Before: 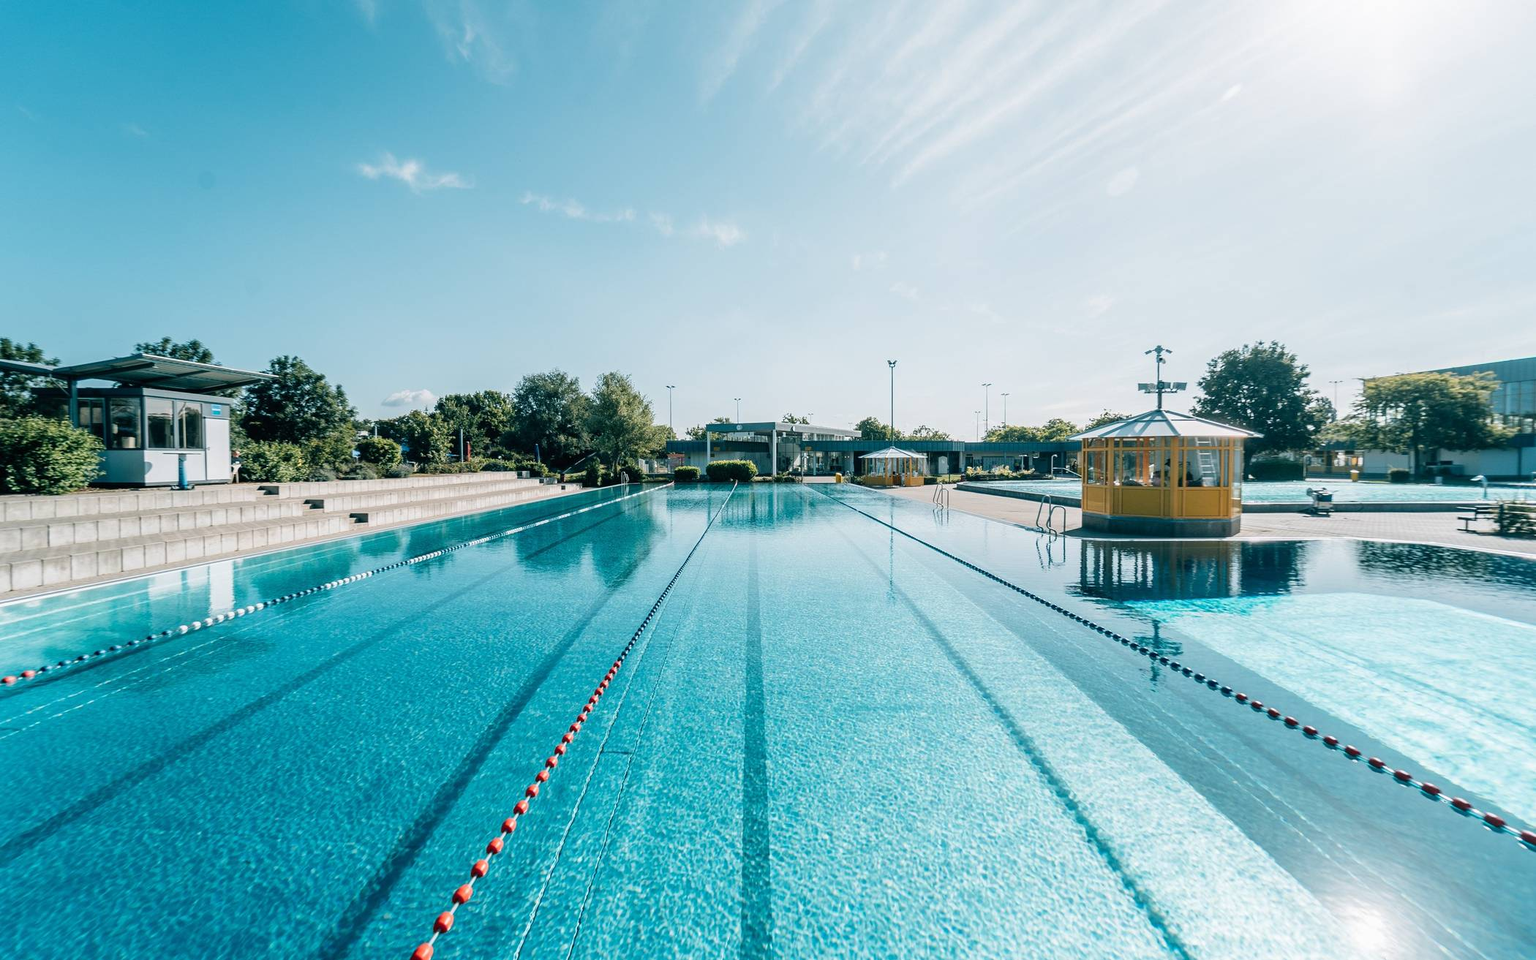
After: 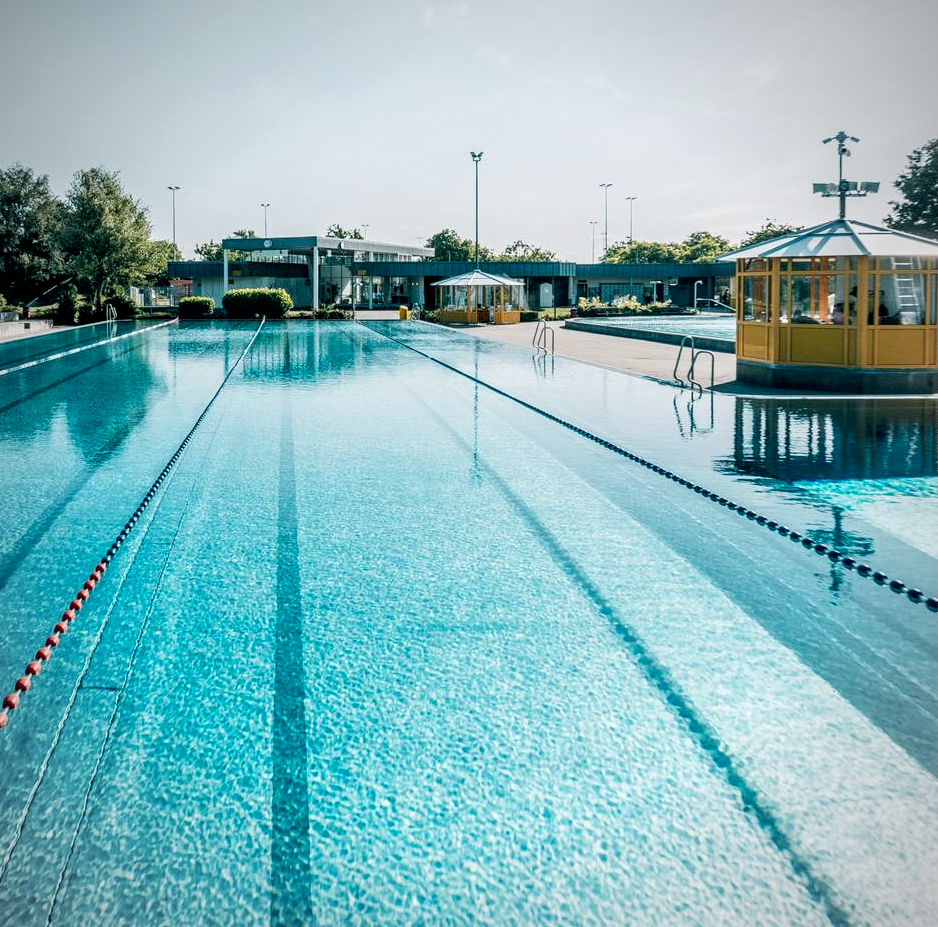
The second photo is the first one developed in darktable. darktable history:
vignetting: fall-off radius 60.62%
tone curve: curves: ch0 [(0, 0) (0.118, 0.034) (0.182, 0.124) (0.265, 0.214) (0.504, 0.508) (0.783, 0.825) (1, 1)], preserve colors none
local contrast: on, module defaults
crop: left 35.381%, top 26.017%, right 19.924%, bottom 3.362%
